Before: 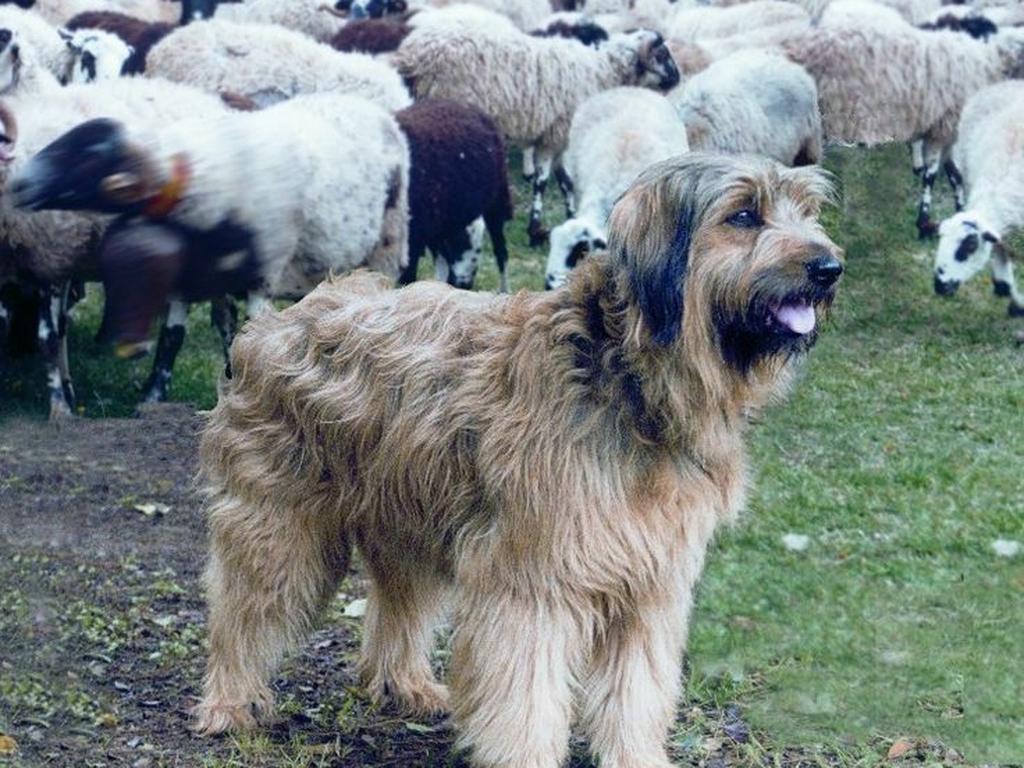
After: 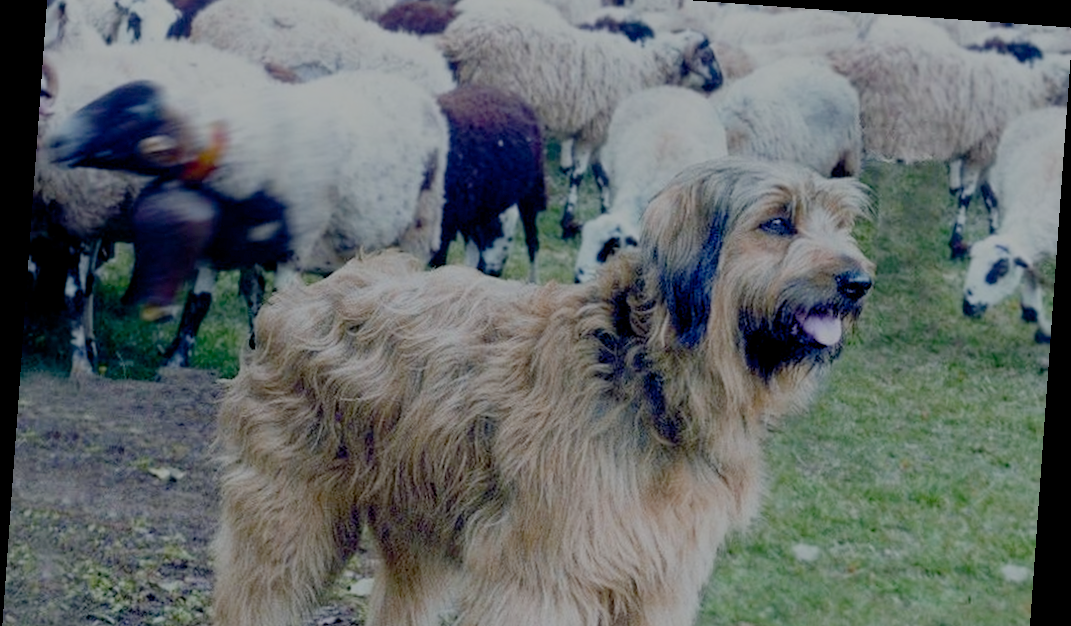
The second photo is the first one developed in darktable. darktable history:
exposure: exposure -0.293 EV, compensate highlight preservation false
crop: left 0.387%, top 5.469%, bottom 19.809%
rotate and perspective: rotation 4.1°, automatic cropping off
filmic rgb: black relative exposure -7 EV, white relative exposure 6 EV, threshold 3 EV, target black luminance 0%, hardness 2.73, latitude 61.22%, contrast 0.691, highlights saturation mix 10%, shadows ↔ highlights balance -0.073%, preserve chrominance no, color science v4 (2020), iterations of high-quality reconstruction 10, contrast in shadows soft, contrast in highlights soft, enable highlight reconstruction true
